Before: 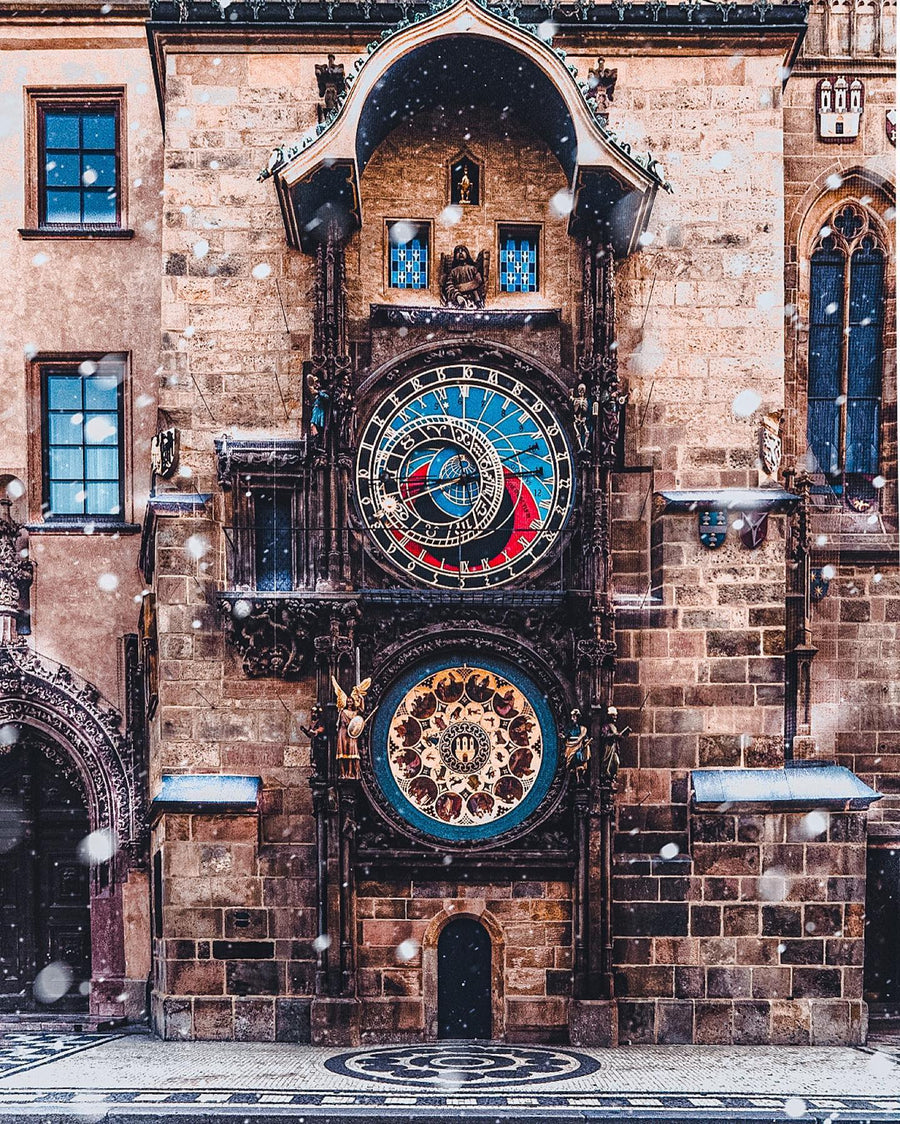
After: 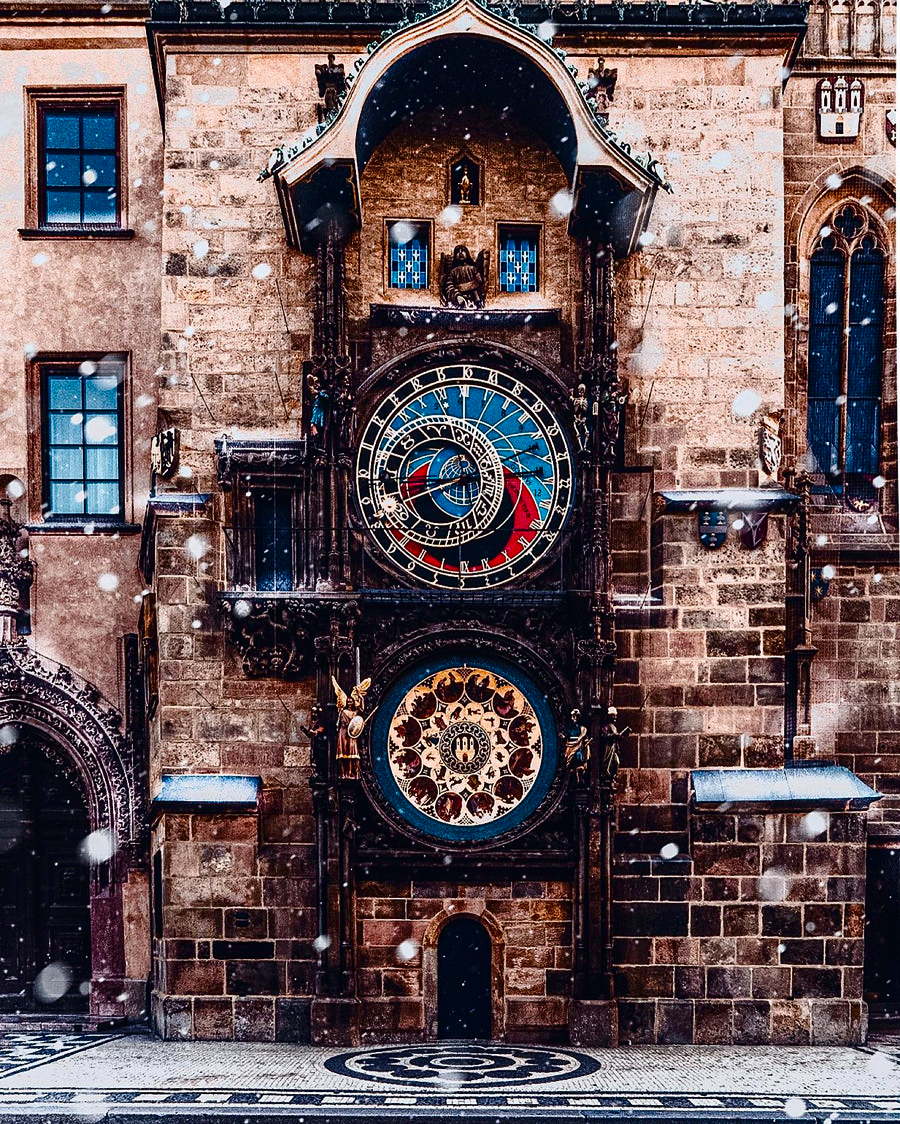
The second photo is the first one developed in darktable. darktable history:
contrast brightness saturation: contrast 0.19, brightness -0.24, saturation 0.11
